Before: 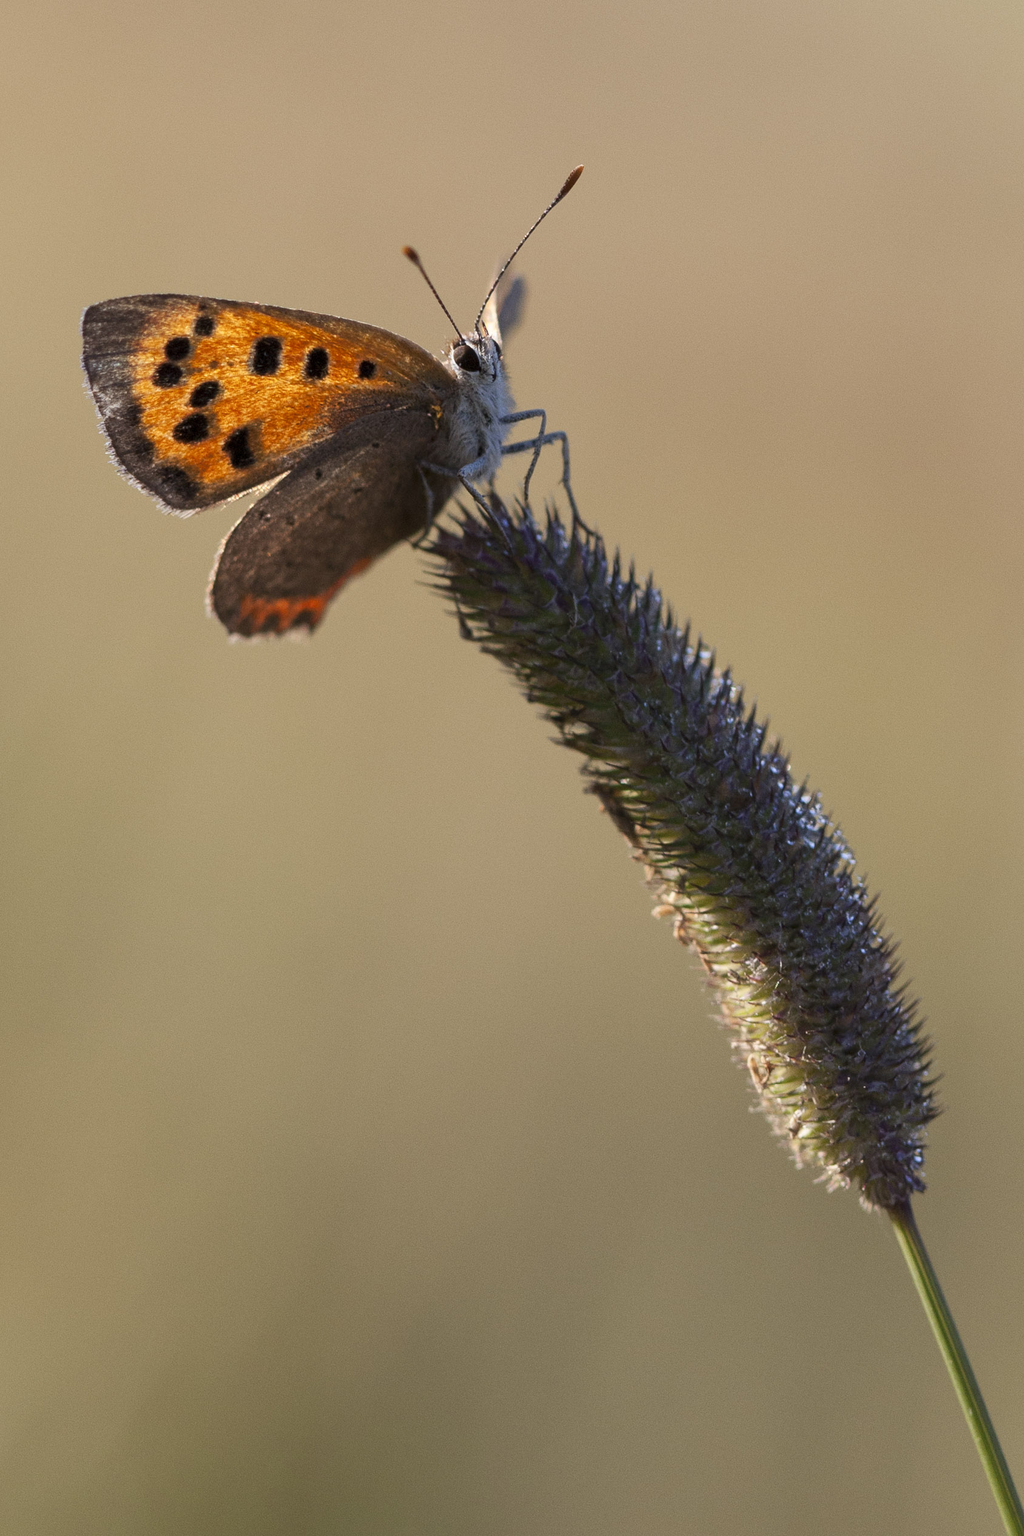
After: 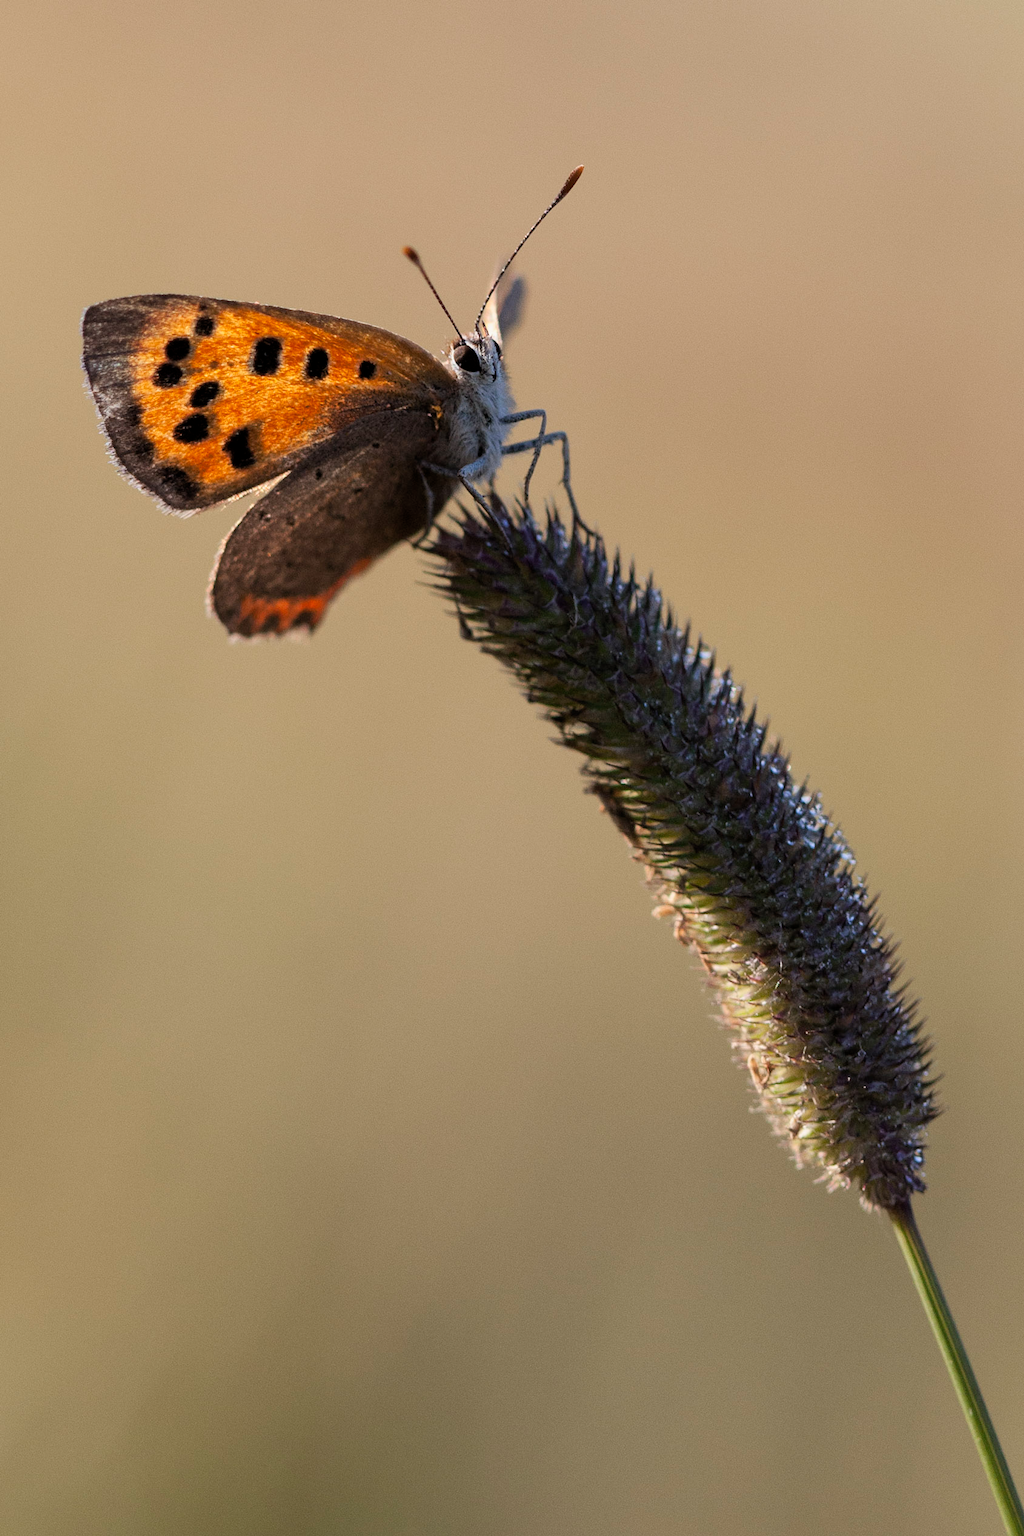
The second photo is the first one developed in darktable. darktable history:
color correction: highlights a* -0.137, highlights b* 0.137
filmic rgb: middle gray luminance 18.42%, black relative exposure -11.45 EV, white relative exposure 2.55 EV, threshold 6 EV, target black luminance 0%, hardness 8.41, latitude 99%, contrast 1.084, shadows ↔ highlights balance 0.505%, add noise in highlights 0, preserve chrominance max RGB, color science v3 (2019), use custom middle-gray values true, iterations of high-quality reconstruction 0, contrast in highlights soft, enable highlight reconstruction true
color balance: on, module defaults
